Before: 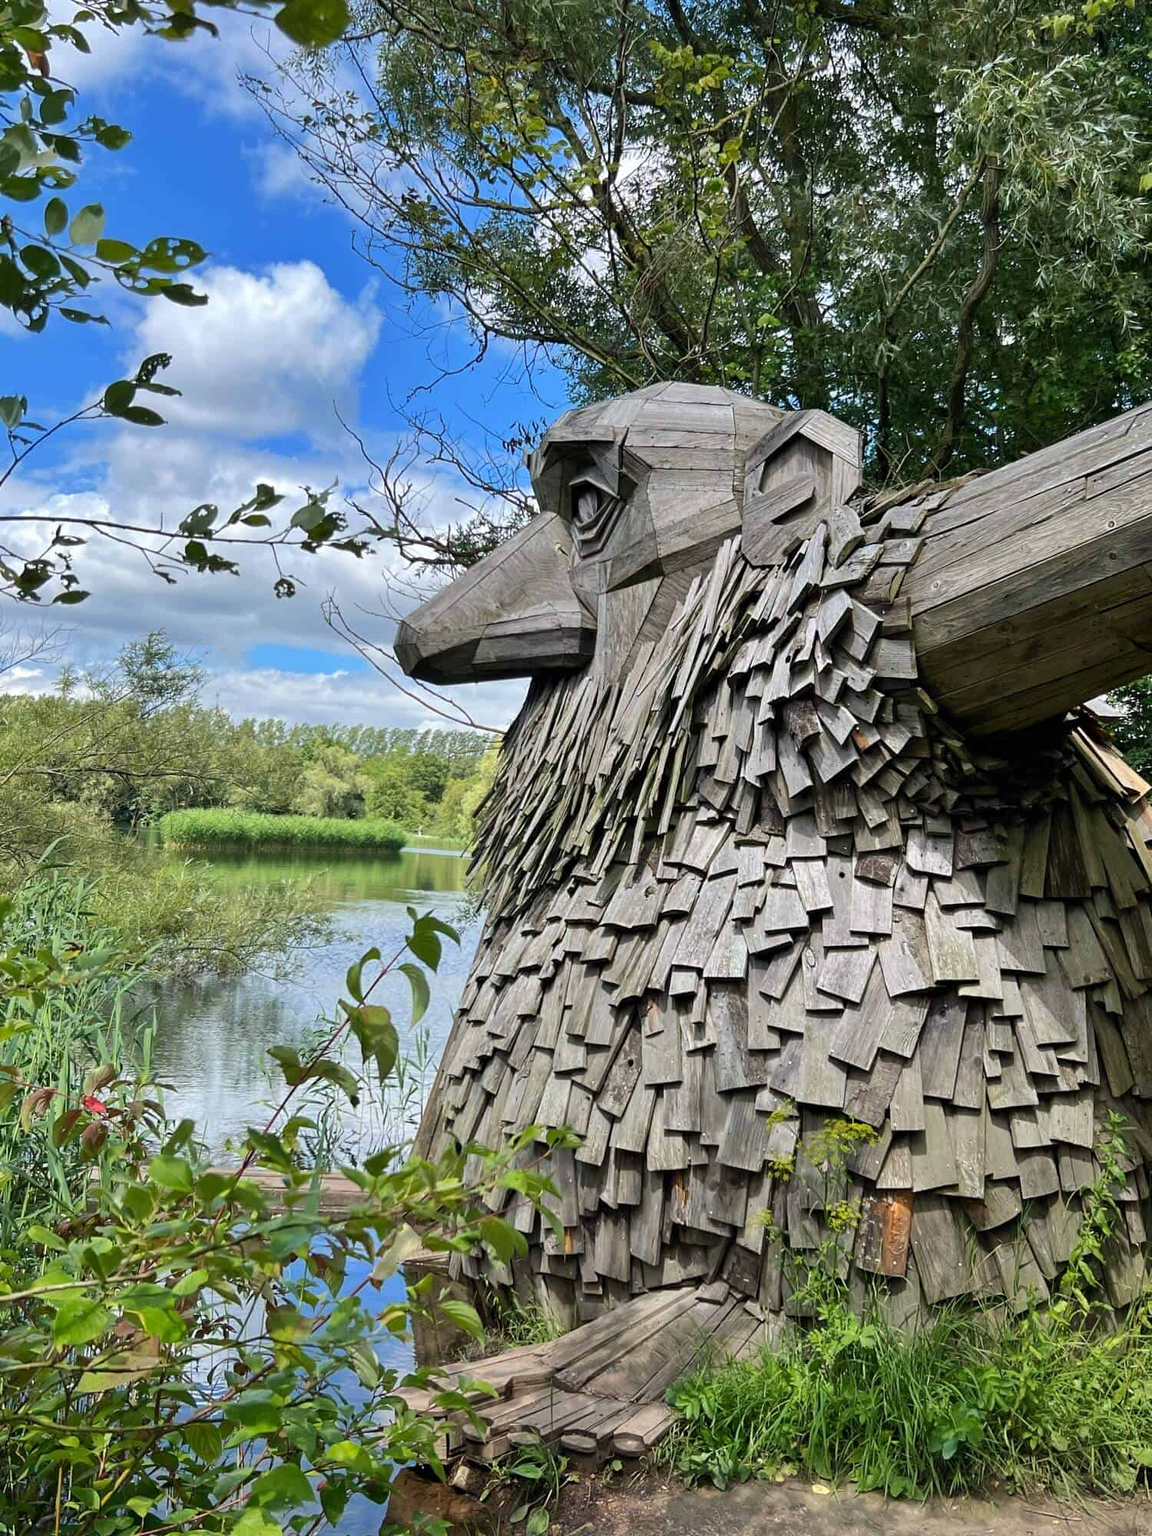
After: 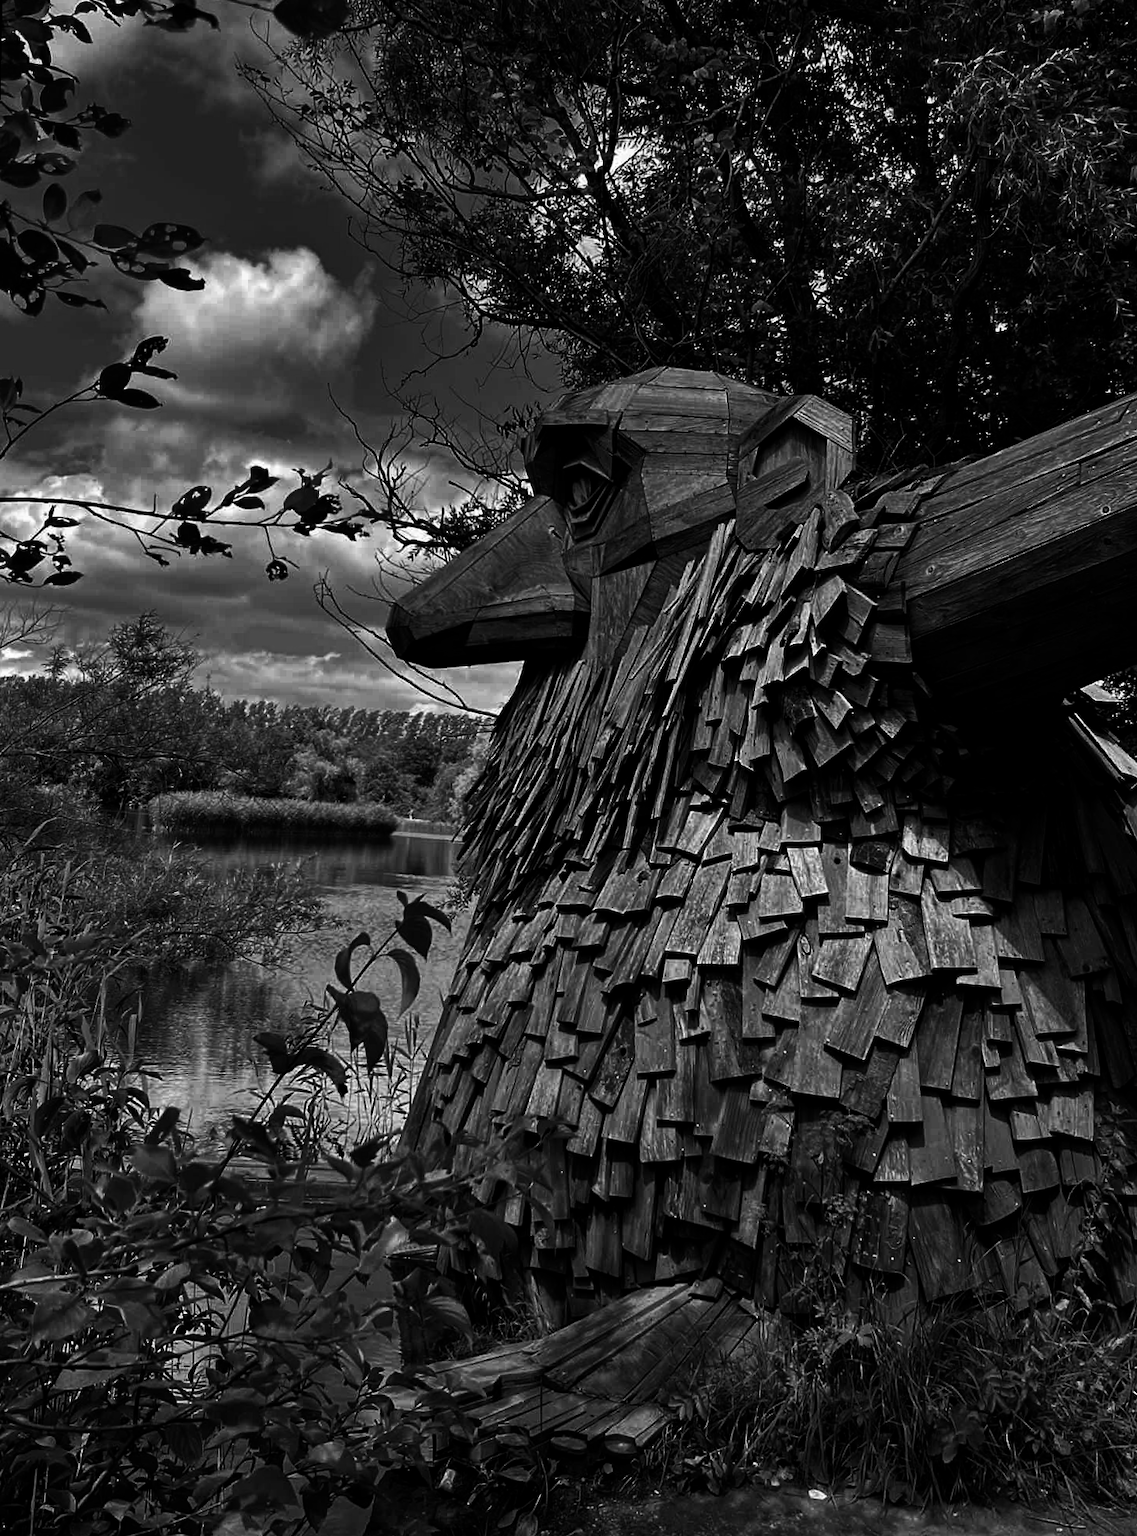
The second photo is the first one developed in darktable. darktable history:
rotate and perspective: rotation 0.226°, lens shift (vertical) -0.042, crop left 0.023, crop right 0.982, crop top 0.006, crop bottom 0.994
contrast brightness saturation: contrast 0.02, brightness -1, saturation -1
tone curve: curves: ch0 [(0, 0) (0.003, 0.003) (0.011, 0.01) (0.025, 0.023) (0.044, 0.041) (0.069, 0.064) (0.1, 0.092) (0.136, 0.125) (0.177, 0.163) (0.224, 0.207) (0.277, 0.255) (0.335, 0.309) (0.399, 0.375) (0.468, 0.459) (0.543, 0.548) (0.623, 0.629) (0.709, 0.716) (0.801, 0.808) (0.898, 0.911) (1, 1)], preserve colors none
